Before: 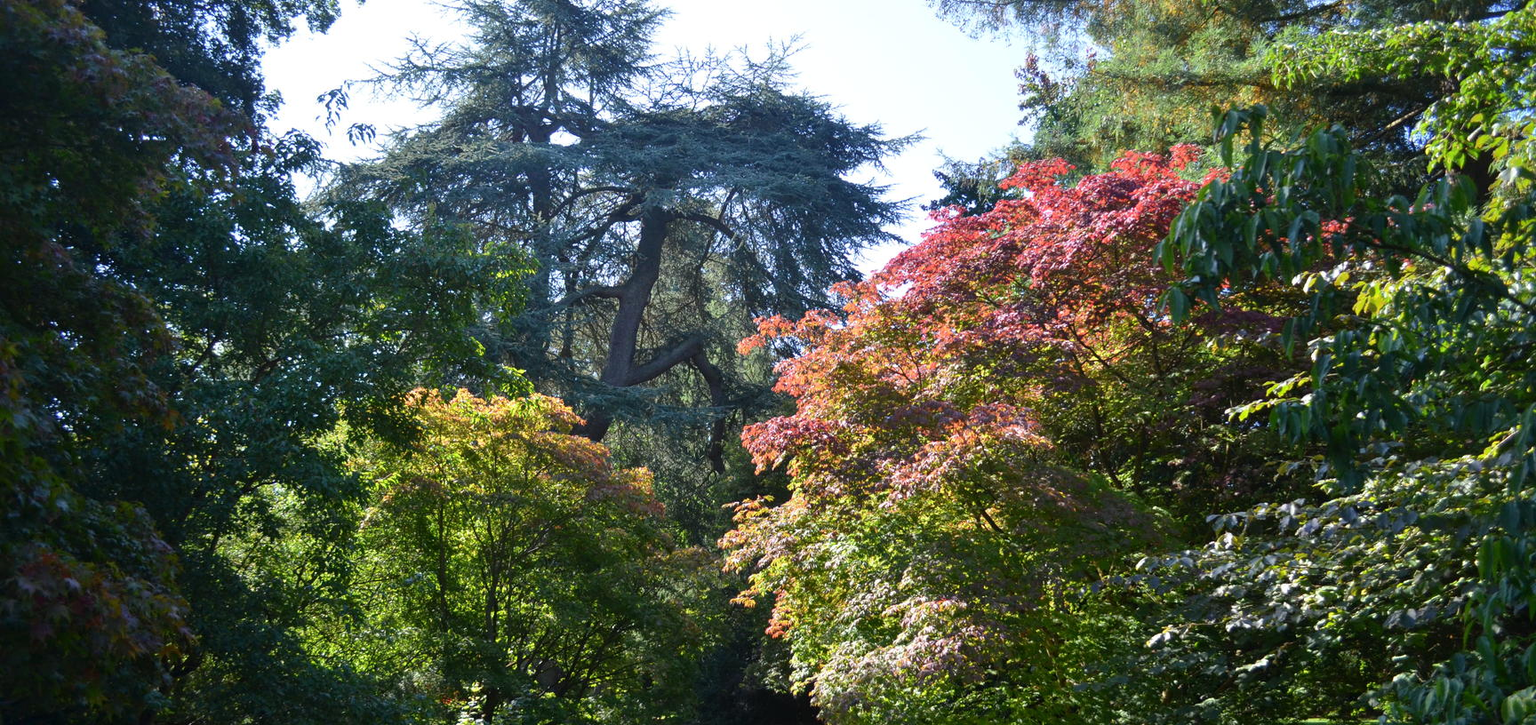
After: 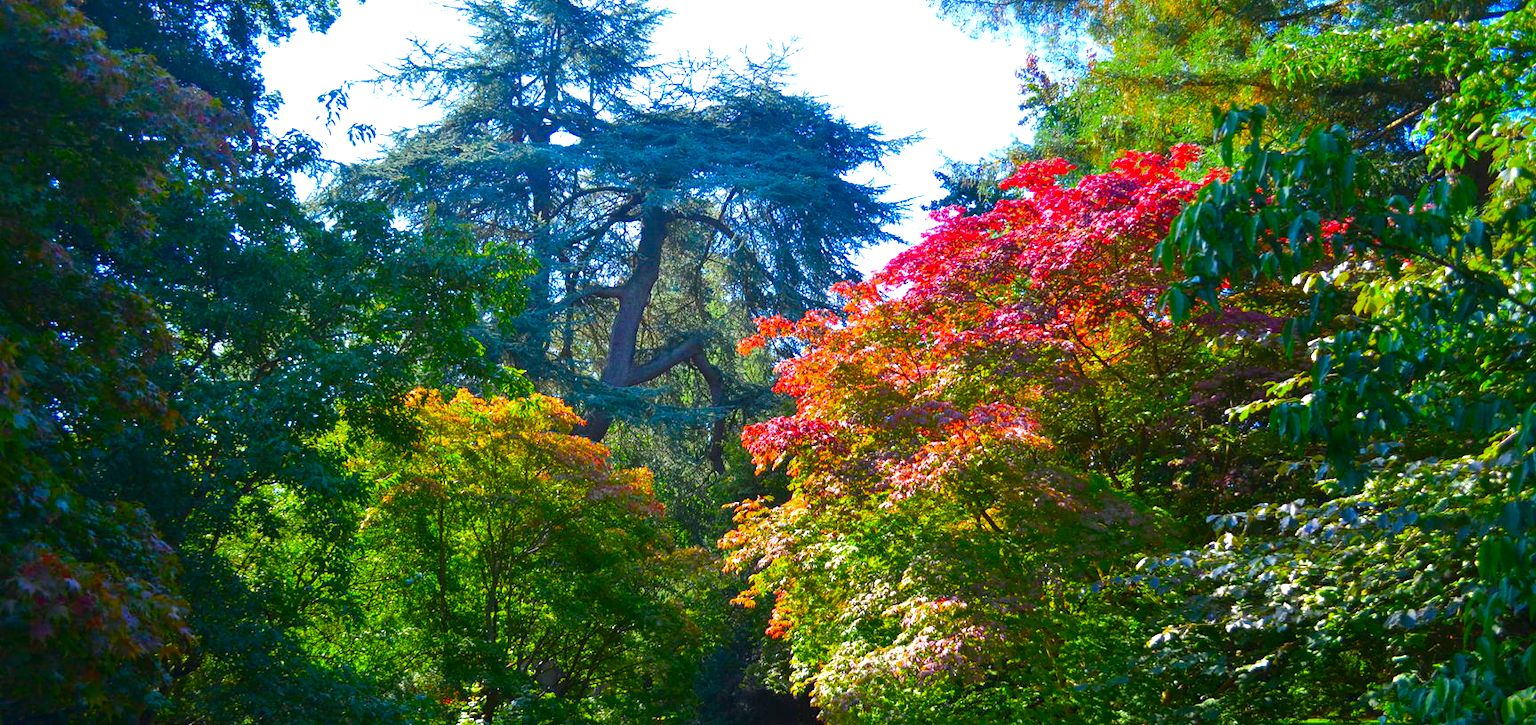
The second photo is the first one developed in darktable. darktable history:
exposure: exposure 0.648 EV, compensate highlight preservation false
color zones: curves: ch0 [(0, 0.425) (0.143, 0.422) (0.286, 0.42) (0.429, 0.419) (0.571, 0.419) (0.714, 0.42) (0.857, 0.422) (1, 0.425)]; ch1 [(0, 0.666) (0.143, 0.669) (0.286, 0.671) (0.429, 0.67) (0.571, 0.67) (0.714, 0.67) (0.857, 0.67) (1, 0.666)]
color balance rgb: linear chroma grading › global chroma 15%, perceptual saturation grading › global saturation 30%
